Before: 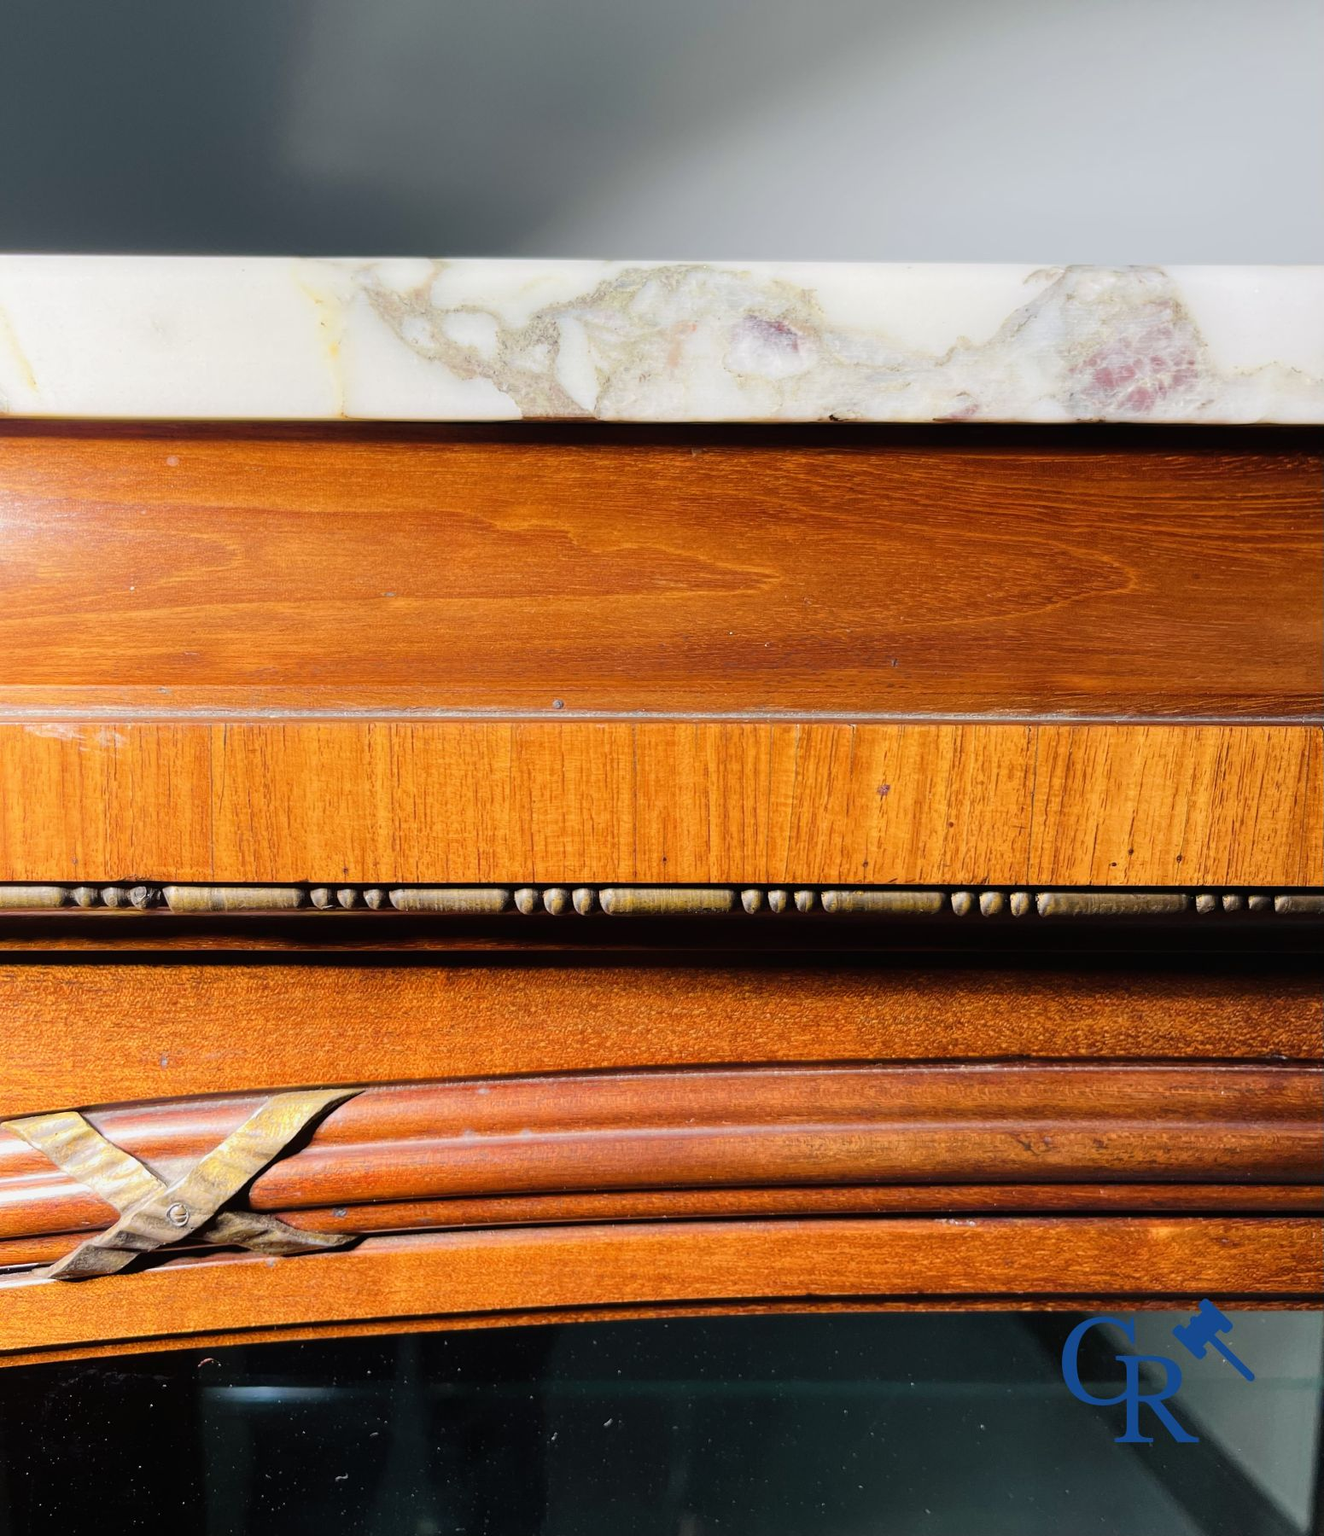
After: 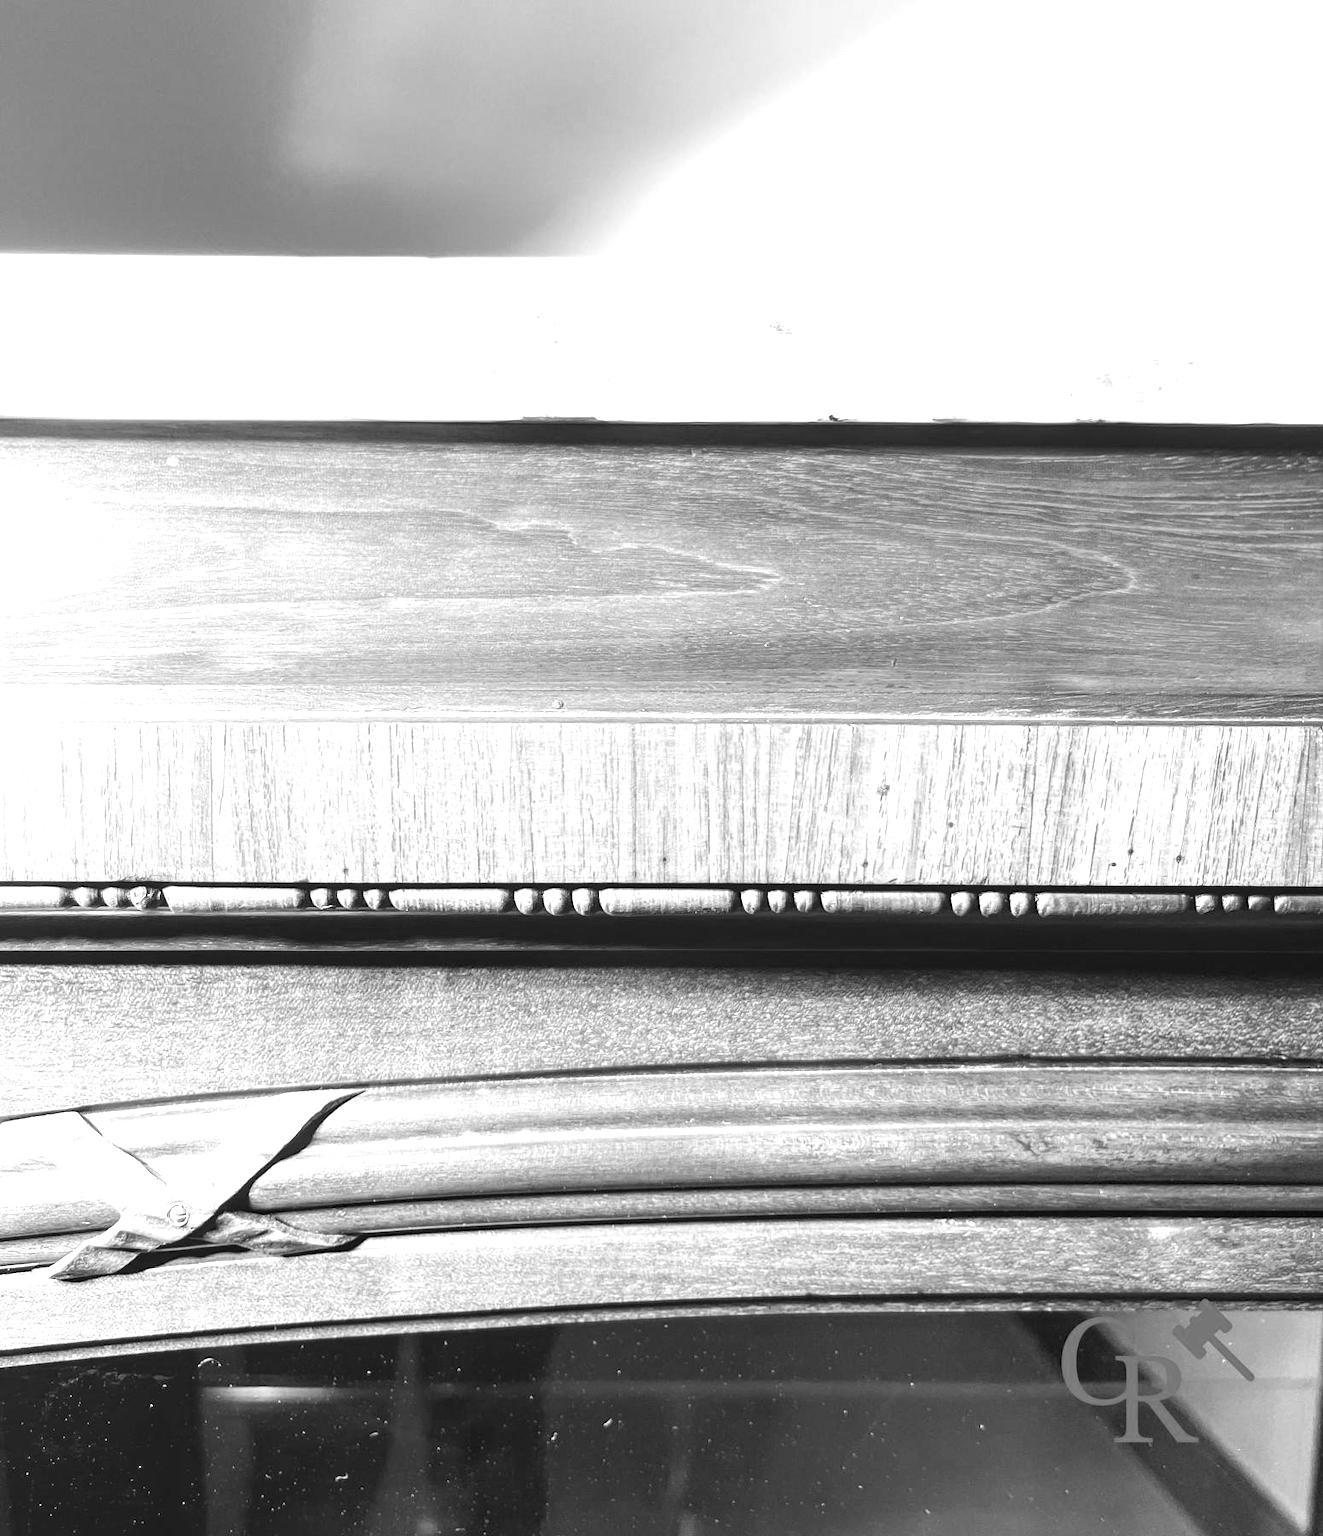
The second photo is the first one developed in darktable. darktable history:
contrast brightness saturation: saturation -0.05
local contrast: detail 110%
monochrome: size 3.1
exposure: black level correction 0.001, exposure 1.646 EV, compensate exposure bias true, compensate highlight preservation false
color balance rgb: linear chroma grading › global chroma 8.33%, perceptual saturation grading › global saturation 18.52%, global vibrance 7.87%
white balance: red 0.984, blue 1.059
